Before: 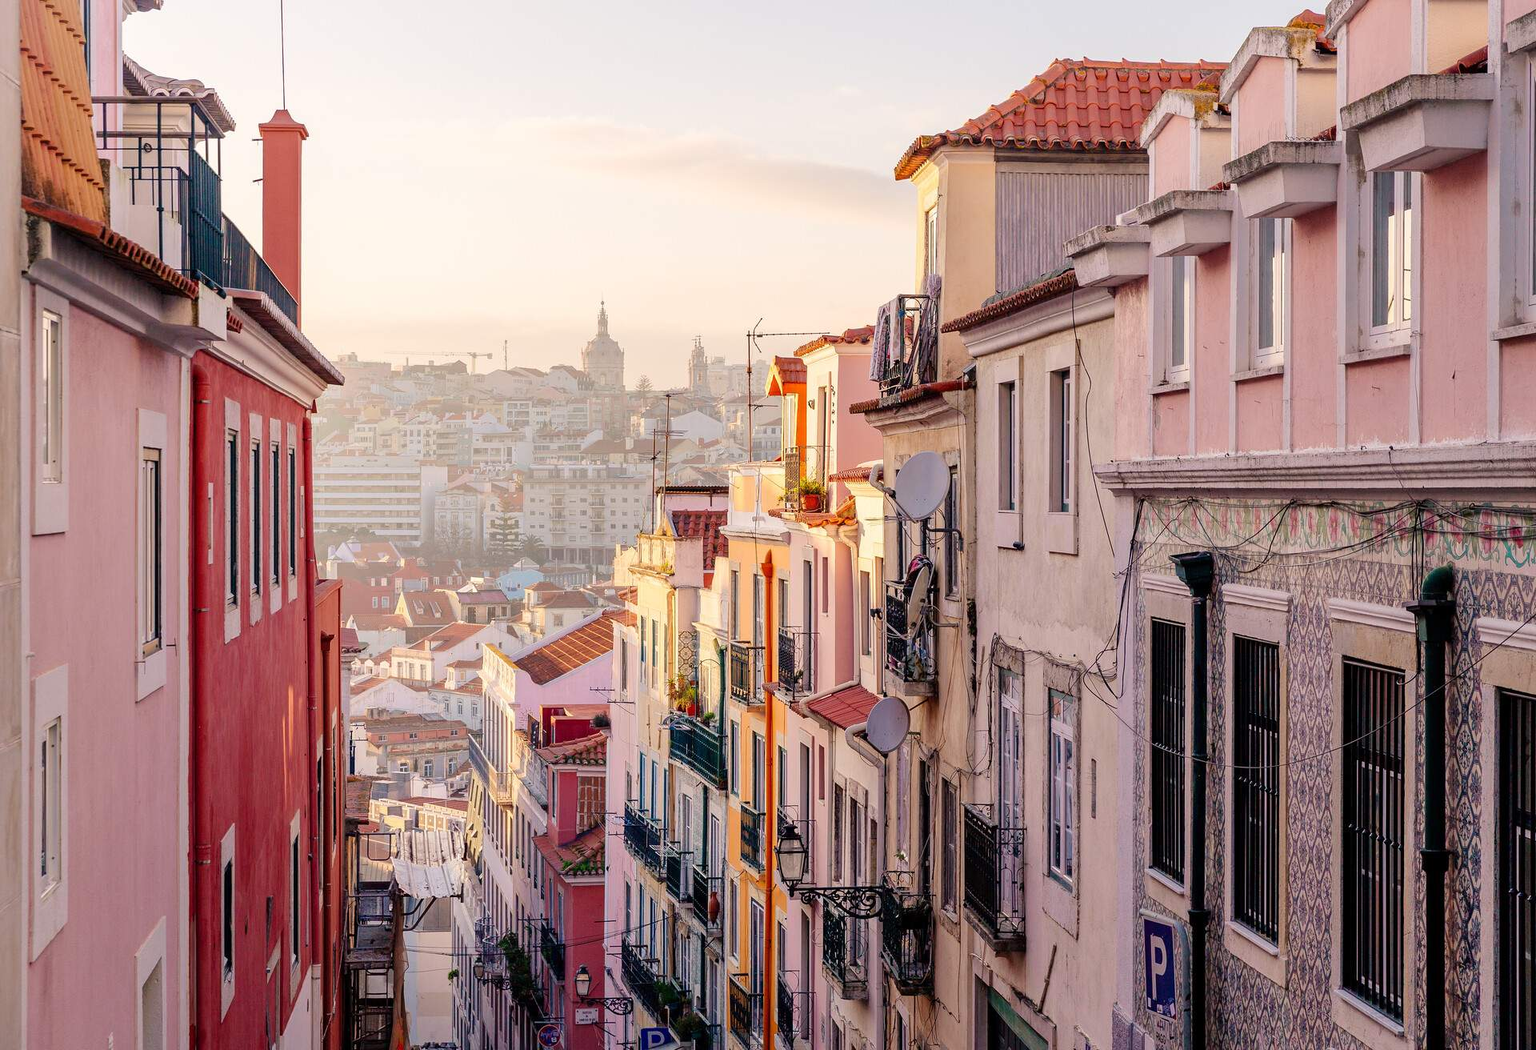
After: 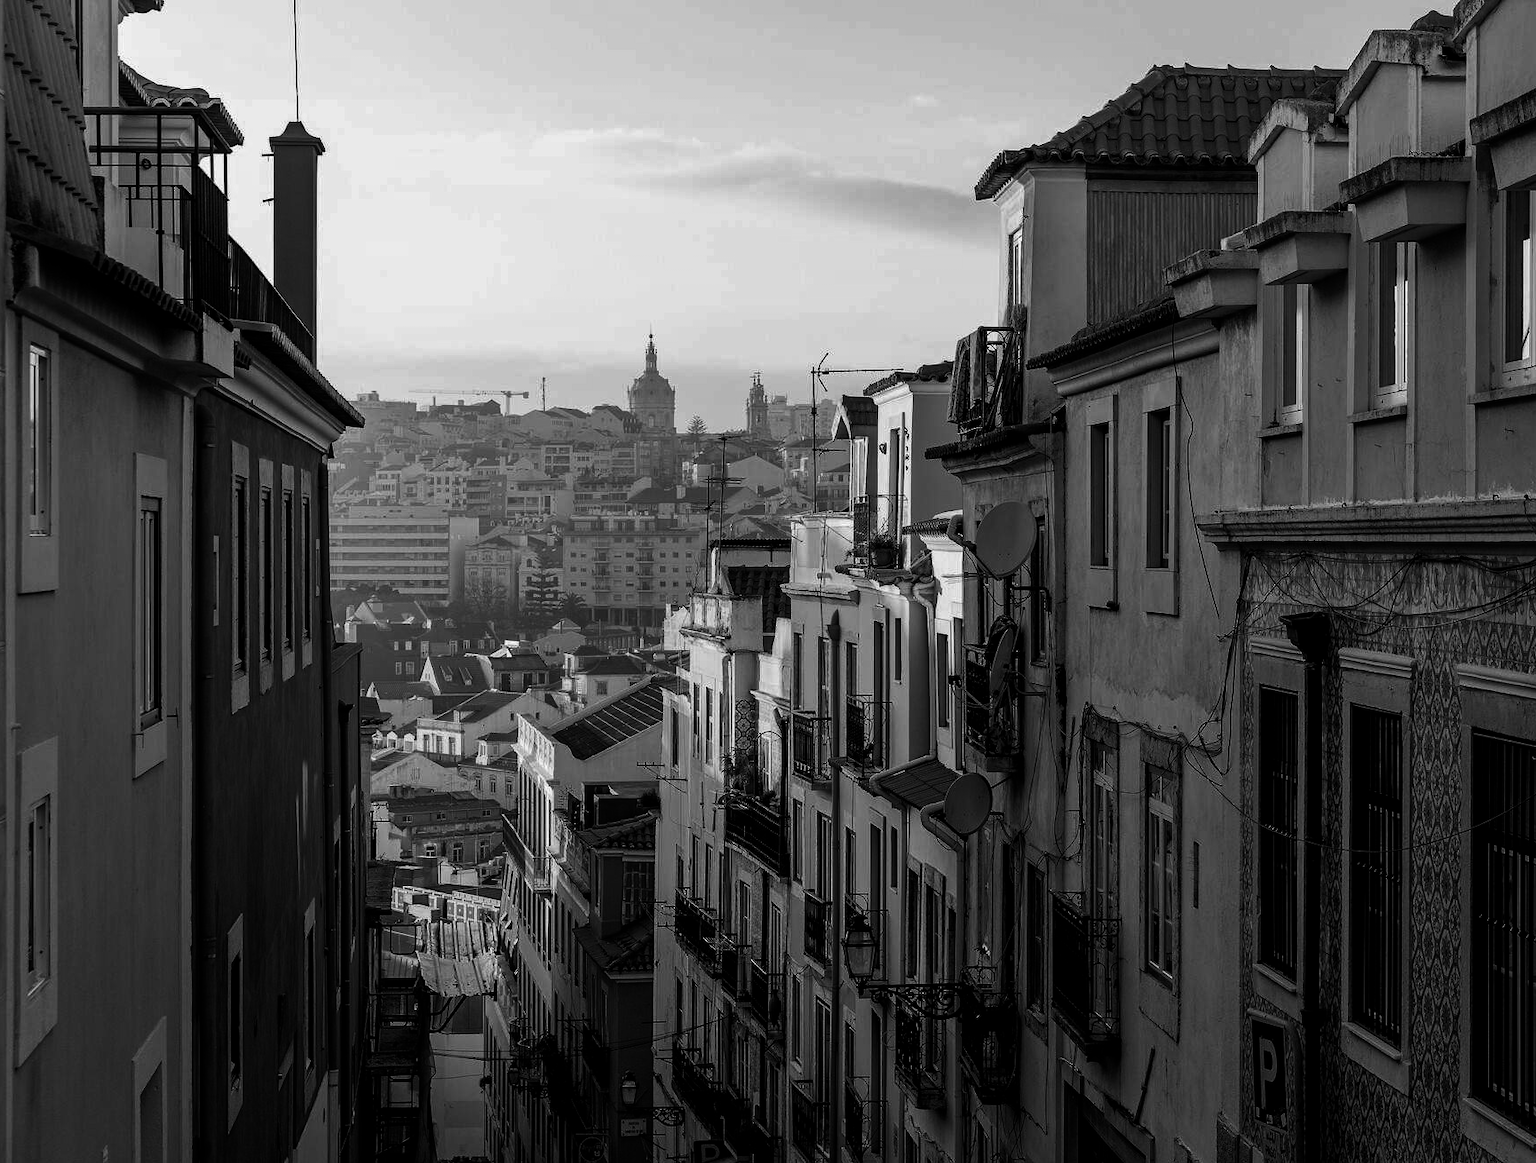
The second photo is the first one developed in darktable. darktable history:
crop and rotate: left 1.088%, right 8.807%
contrast brightness saturation: contrast 0.02, brightness -1, saturation -1
